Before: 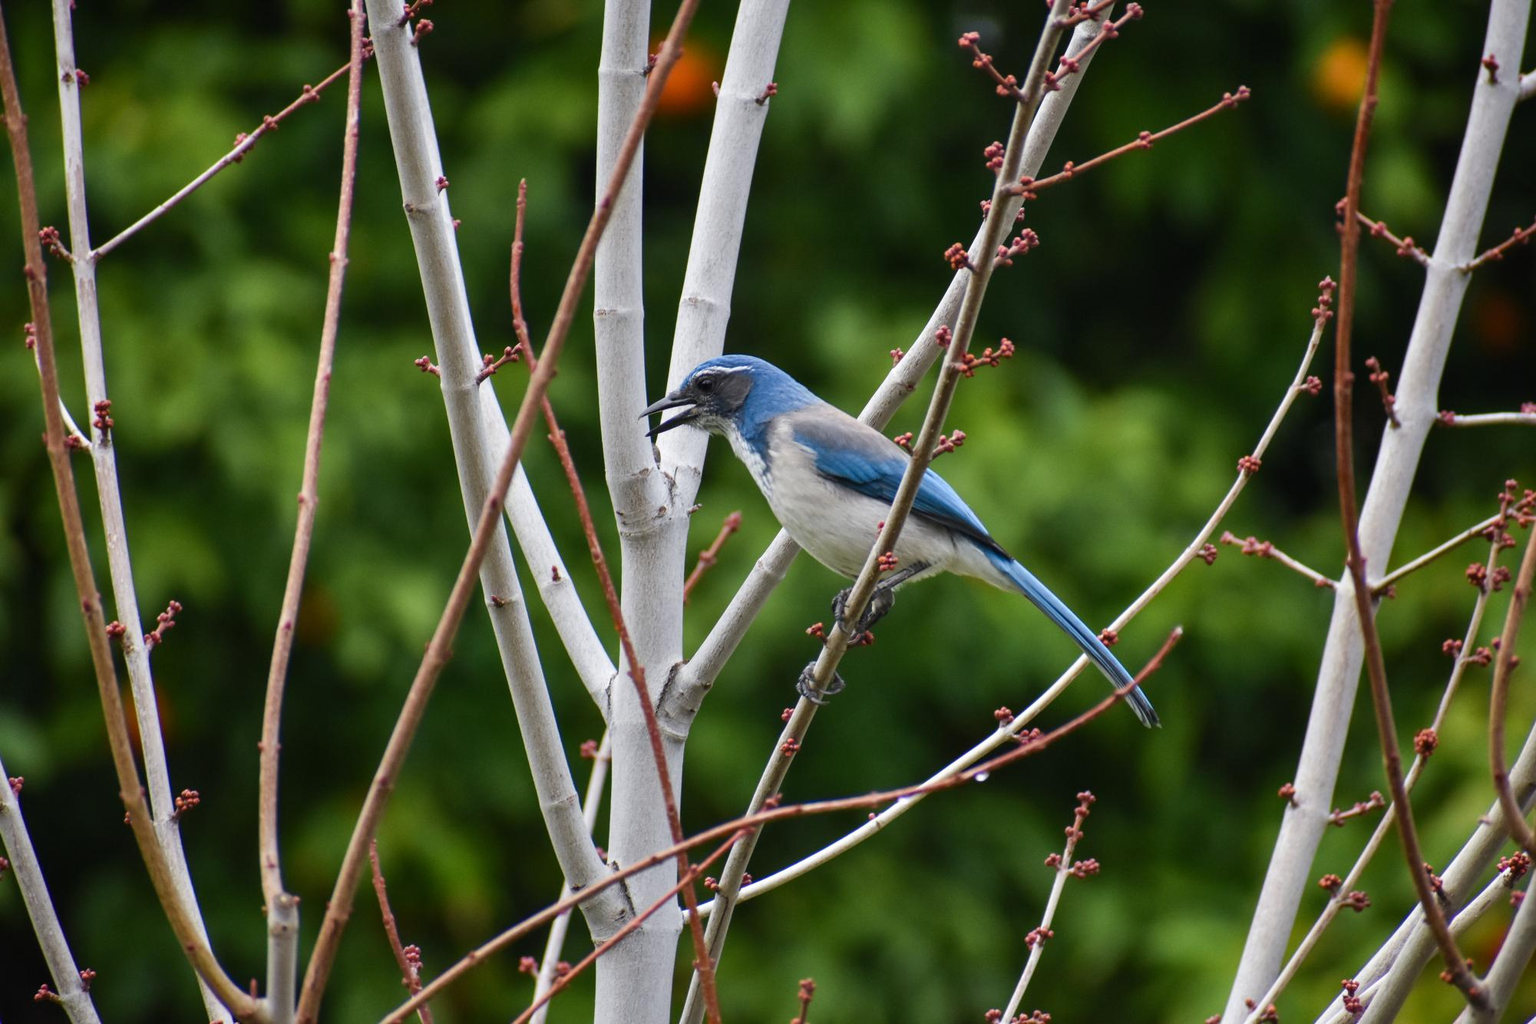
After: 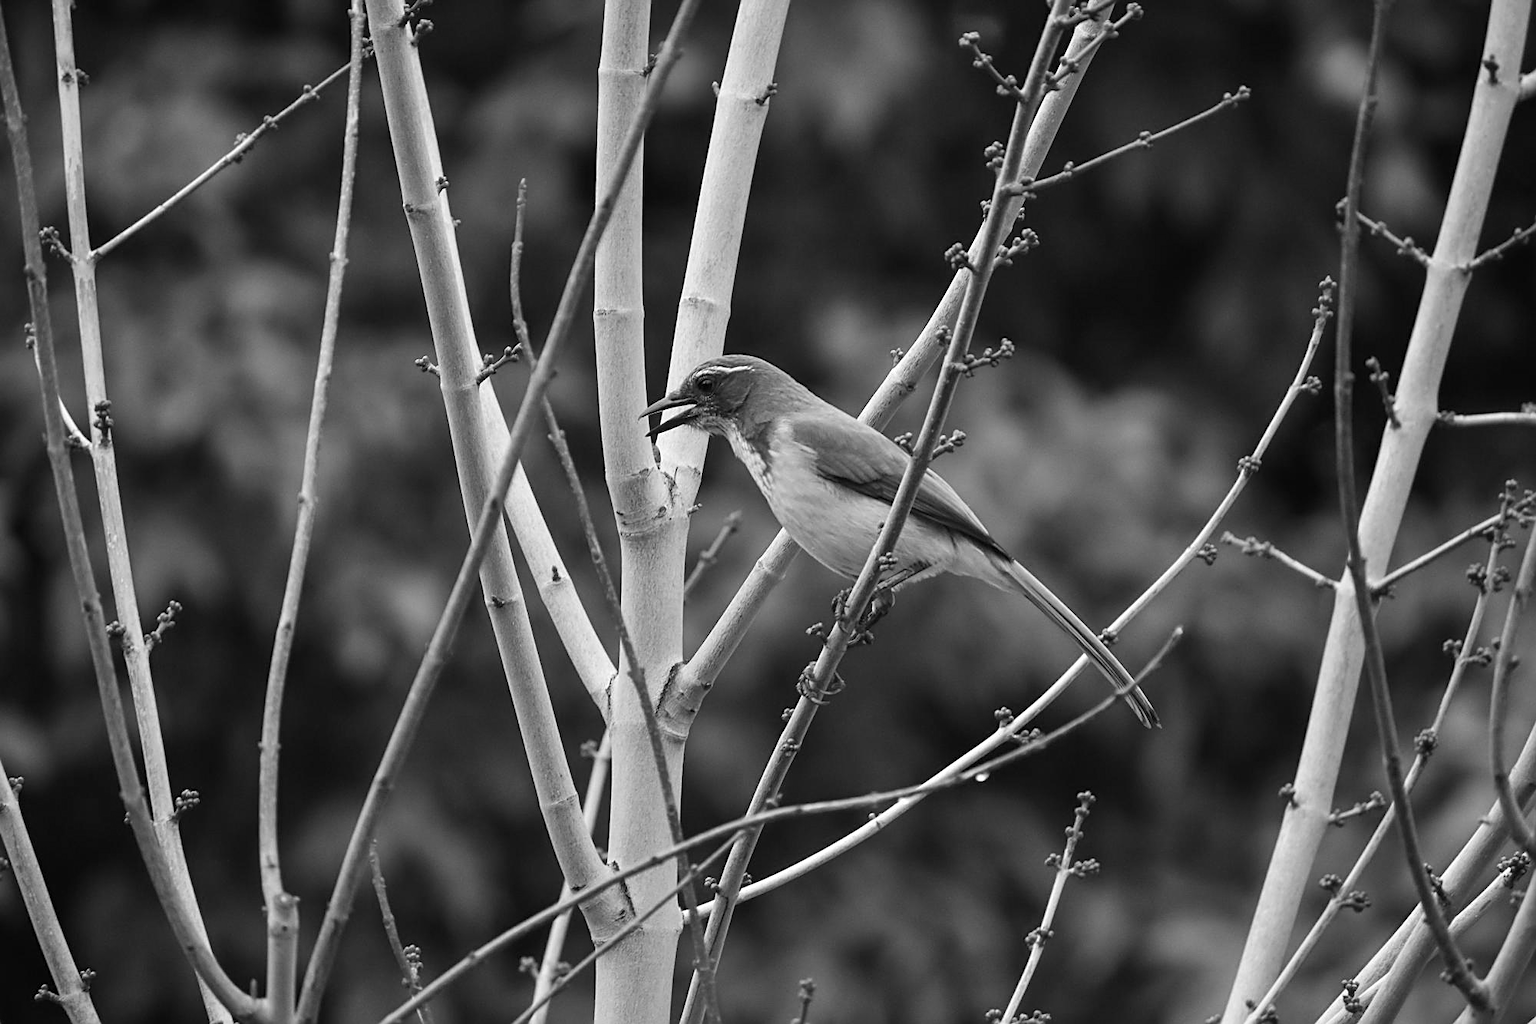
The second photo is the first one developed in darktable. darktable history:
color zones: curves: ch1 [(0, 0.831) (0.08, 0.771) (0.157, 0.268) (0.241, 0.207) (0.562, -0.005) (0.714, -0.013) (0.876, 0.01) (1, 0.831)]
monochrome: a 16.06, b 15.48, size 1
sharpen: on, module defaults
